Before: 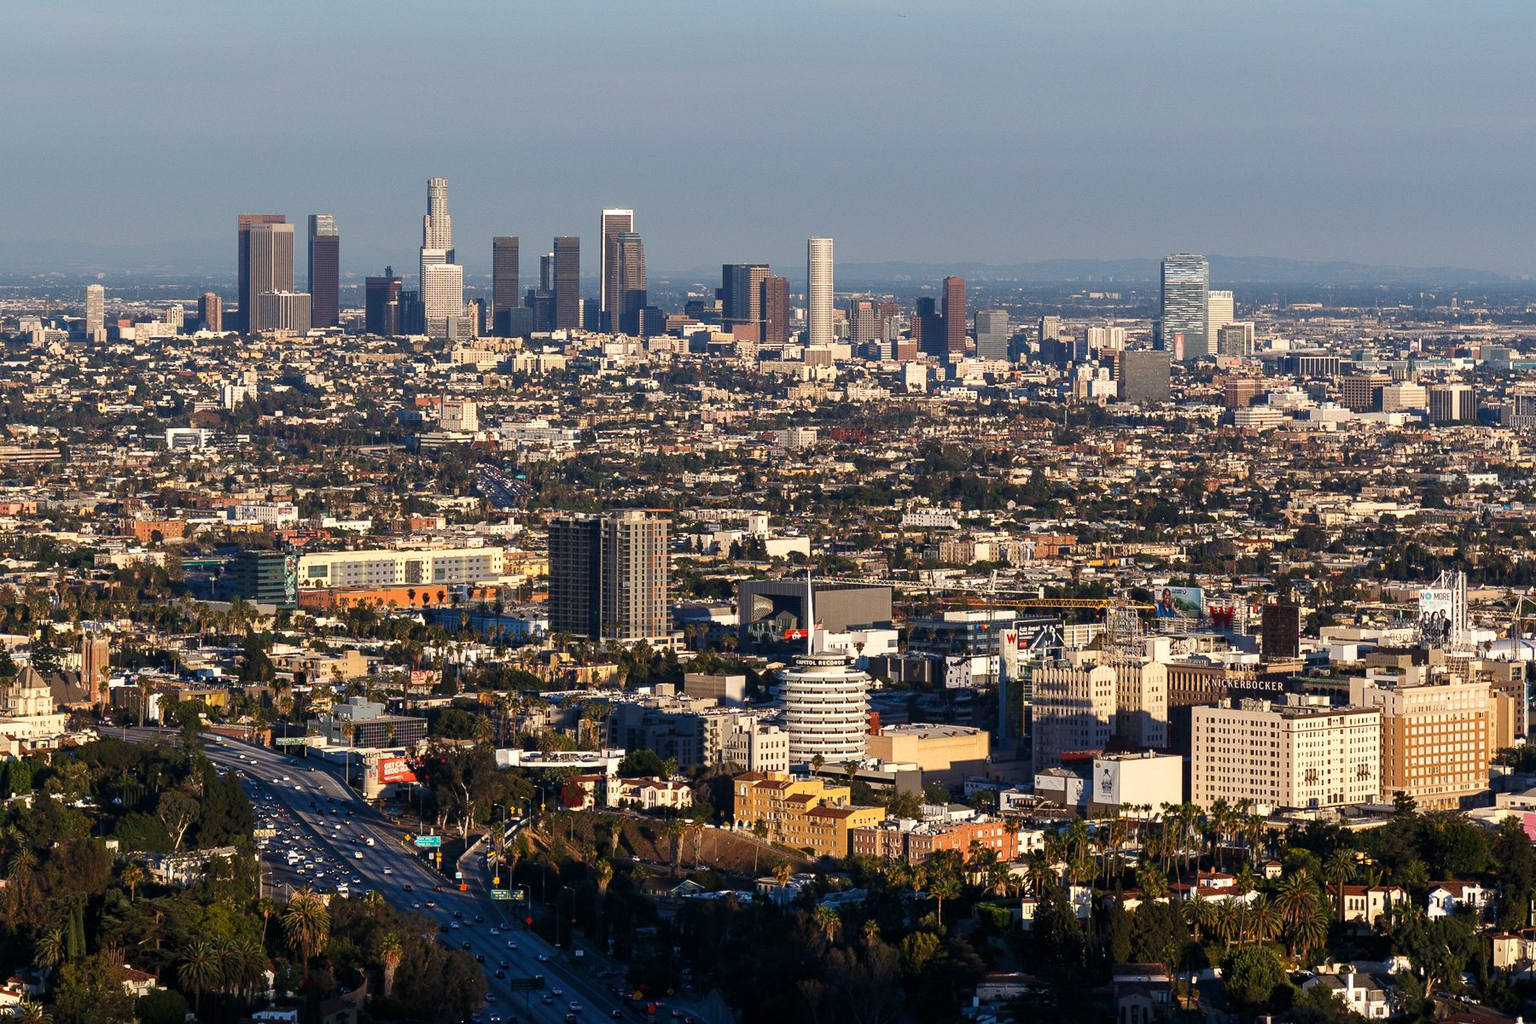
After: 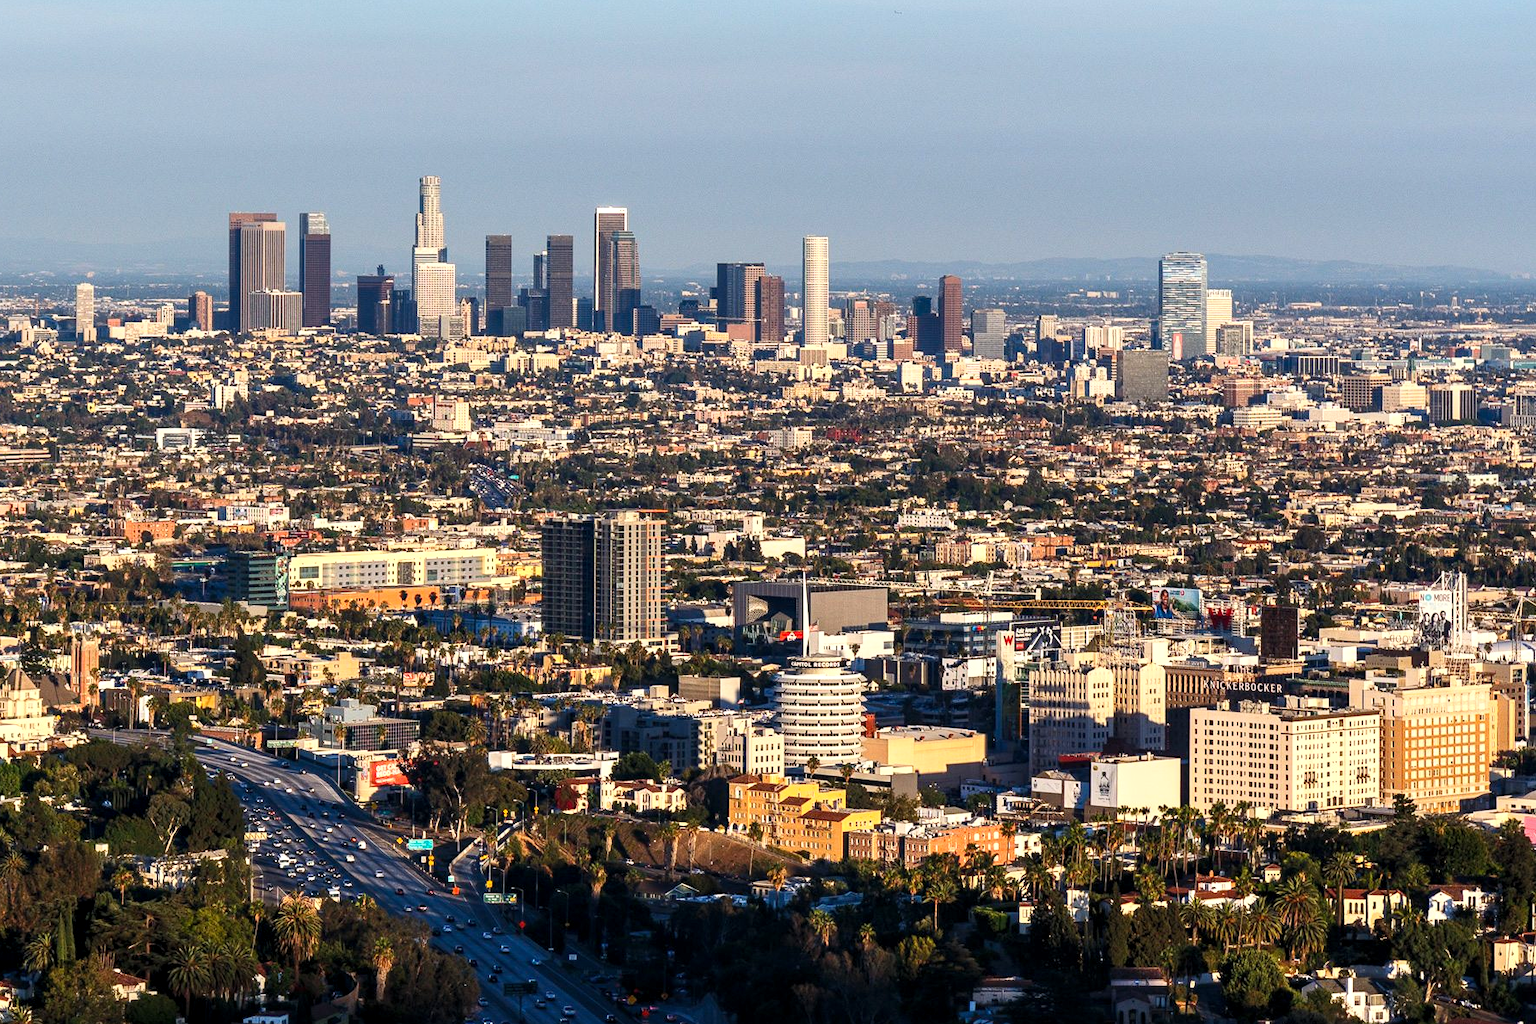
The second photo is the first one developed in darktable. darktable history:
crop and rotate: left 0.724%, top 0.339%, bottom 0.41%
local contrast: highlights 84%, shadows 82%
contrast brightness saturation: contrast 0.196, brightness 0.169, saturation 0.221
